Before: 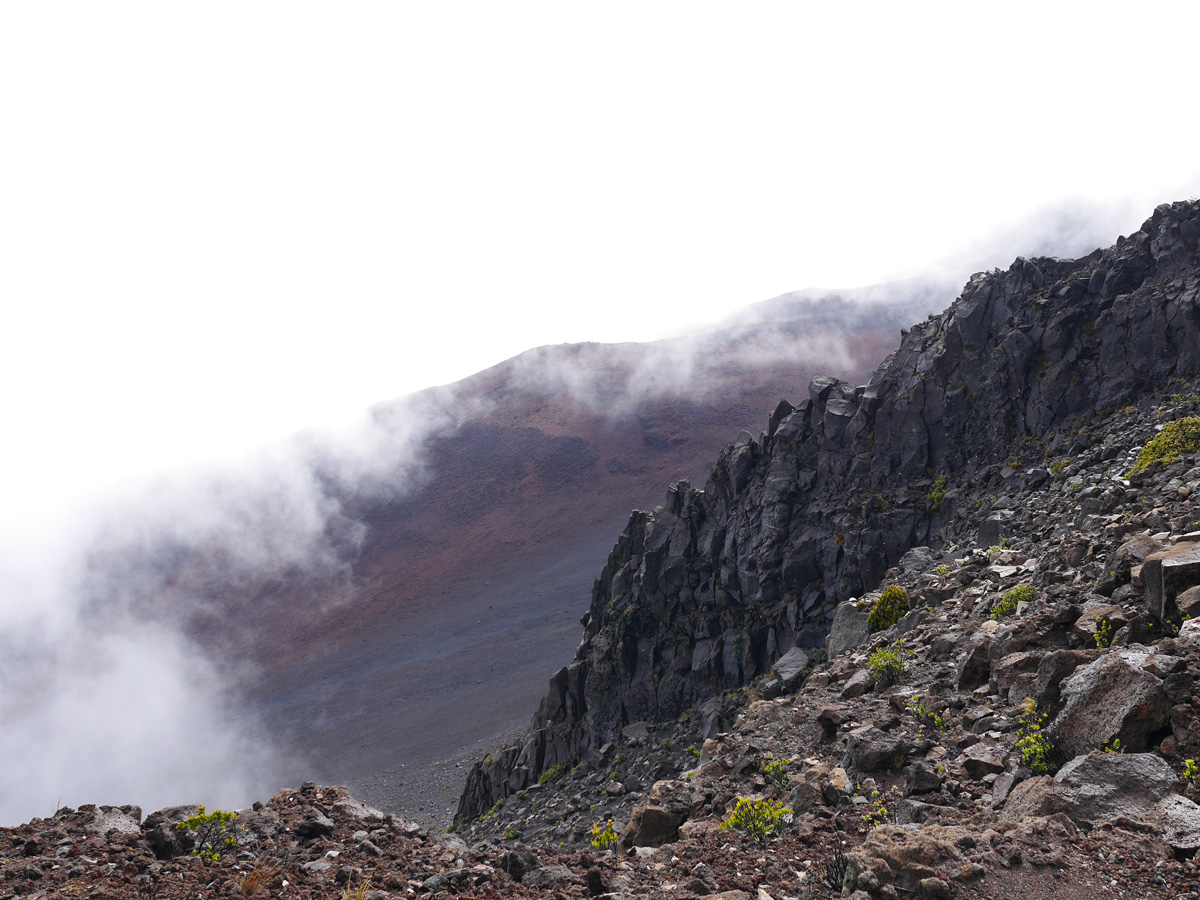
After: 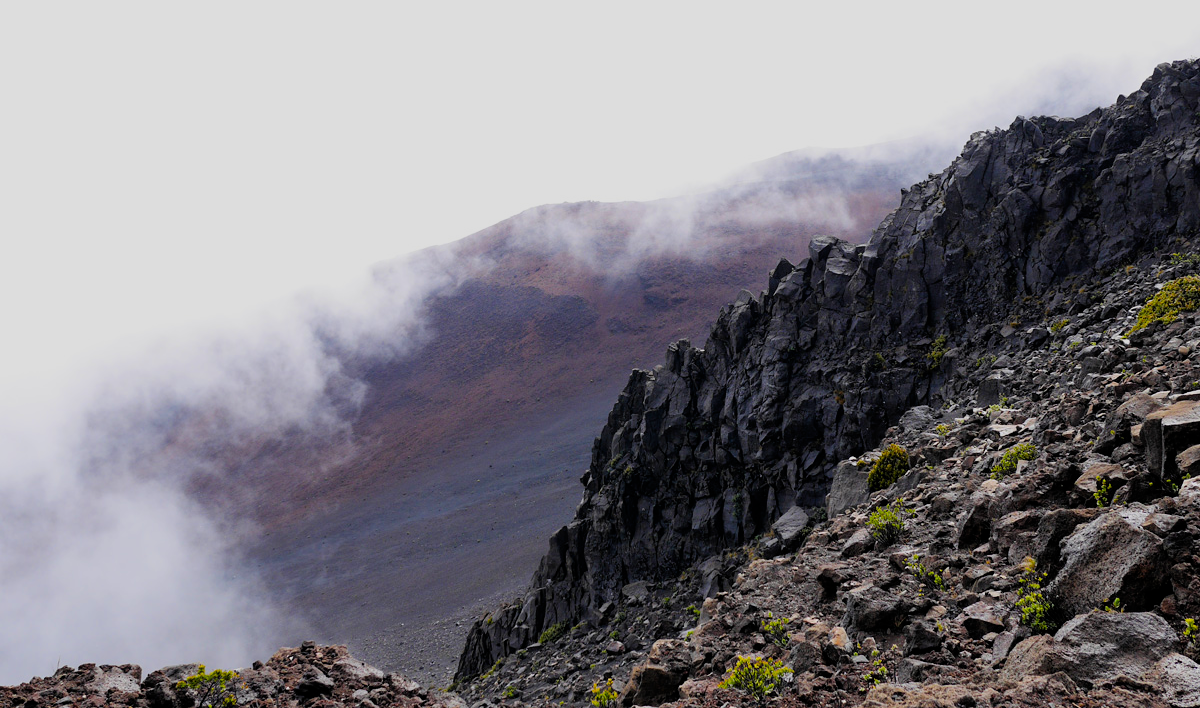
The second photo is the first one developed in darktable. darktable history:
filmic rgb: black relative exposure -7.6 EV, white relative exposure 4.64 EV, threshold 3 EV, target black luminance 0%, hardness 3.55, latitude 50.51%, contrast 1.033, highlights saturation mix 10%, shadows ↔ highlights balance -0.198%, color science v4 (2020), enable highlight reconstruction true
crop and rotate: top 15.774%, bottom 5.506%
